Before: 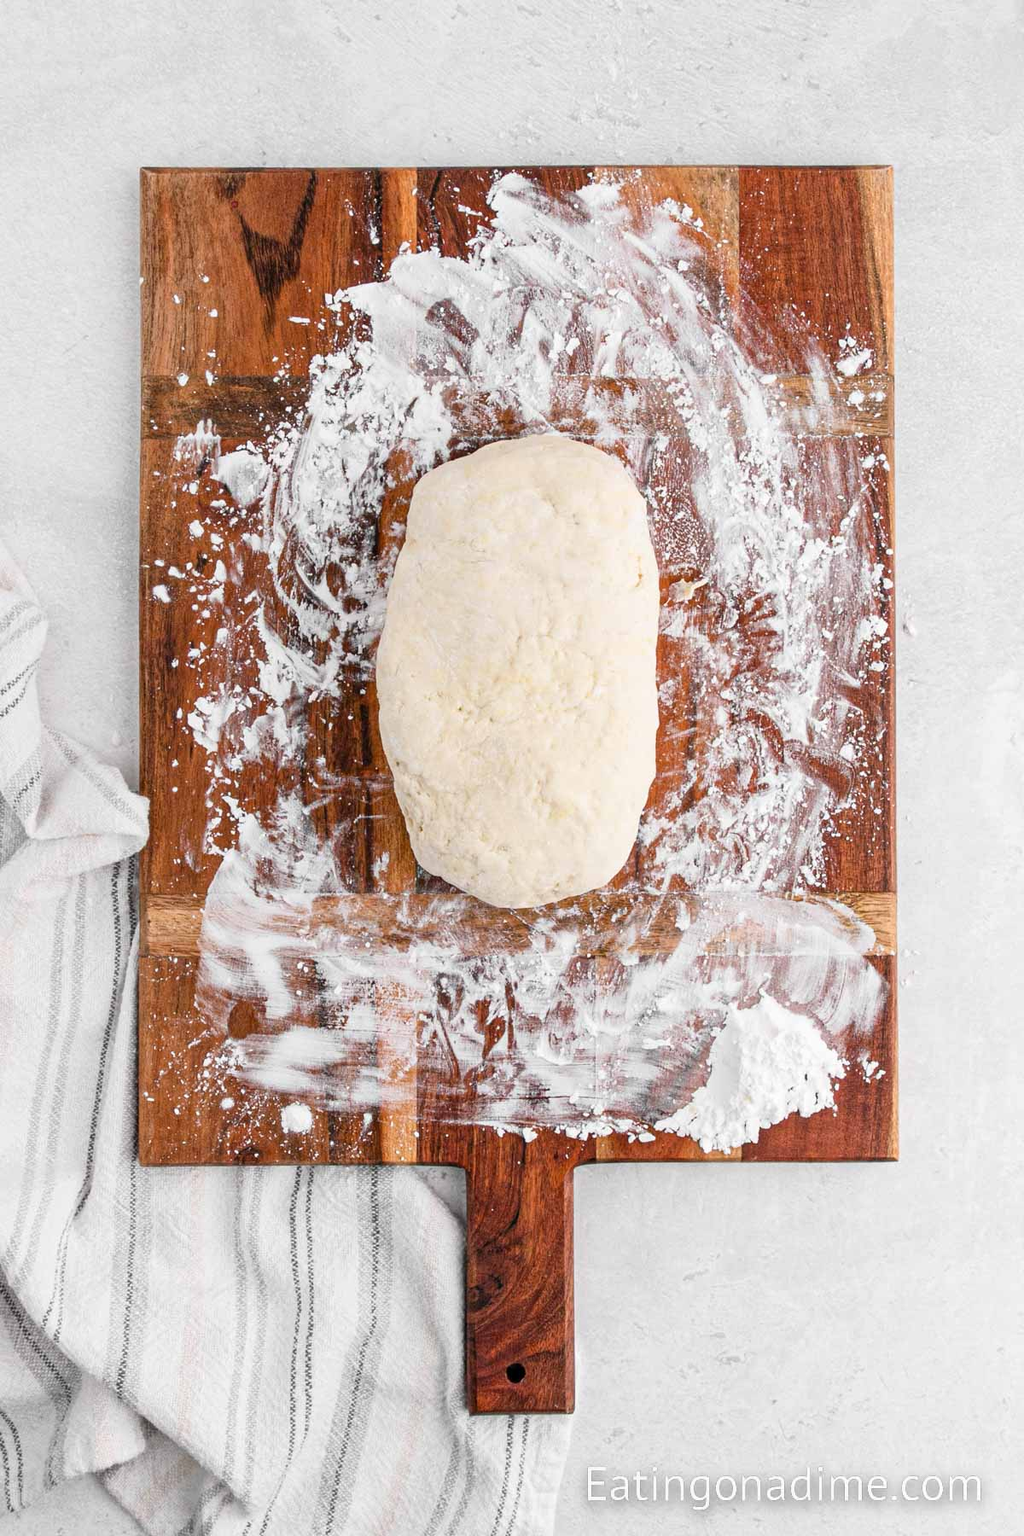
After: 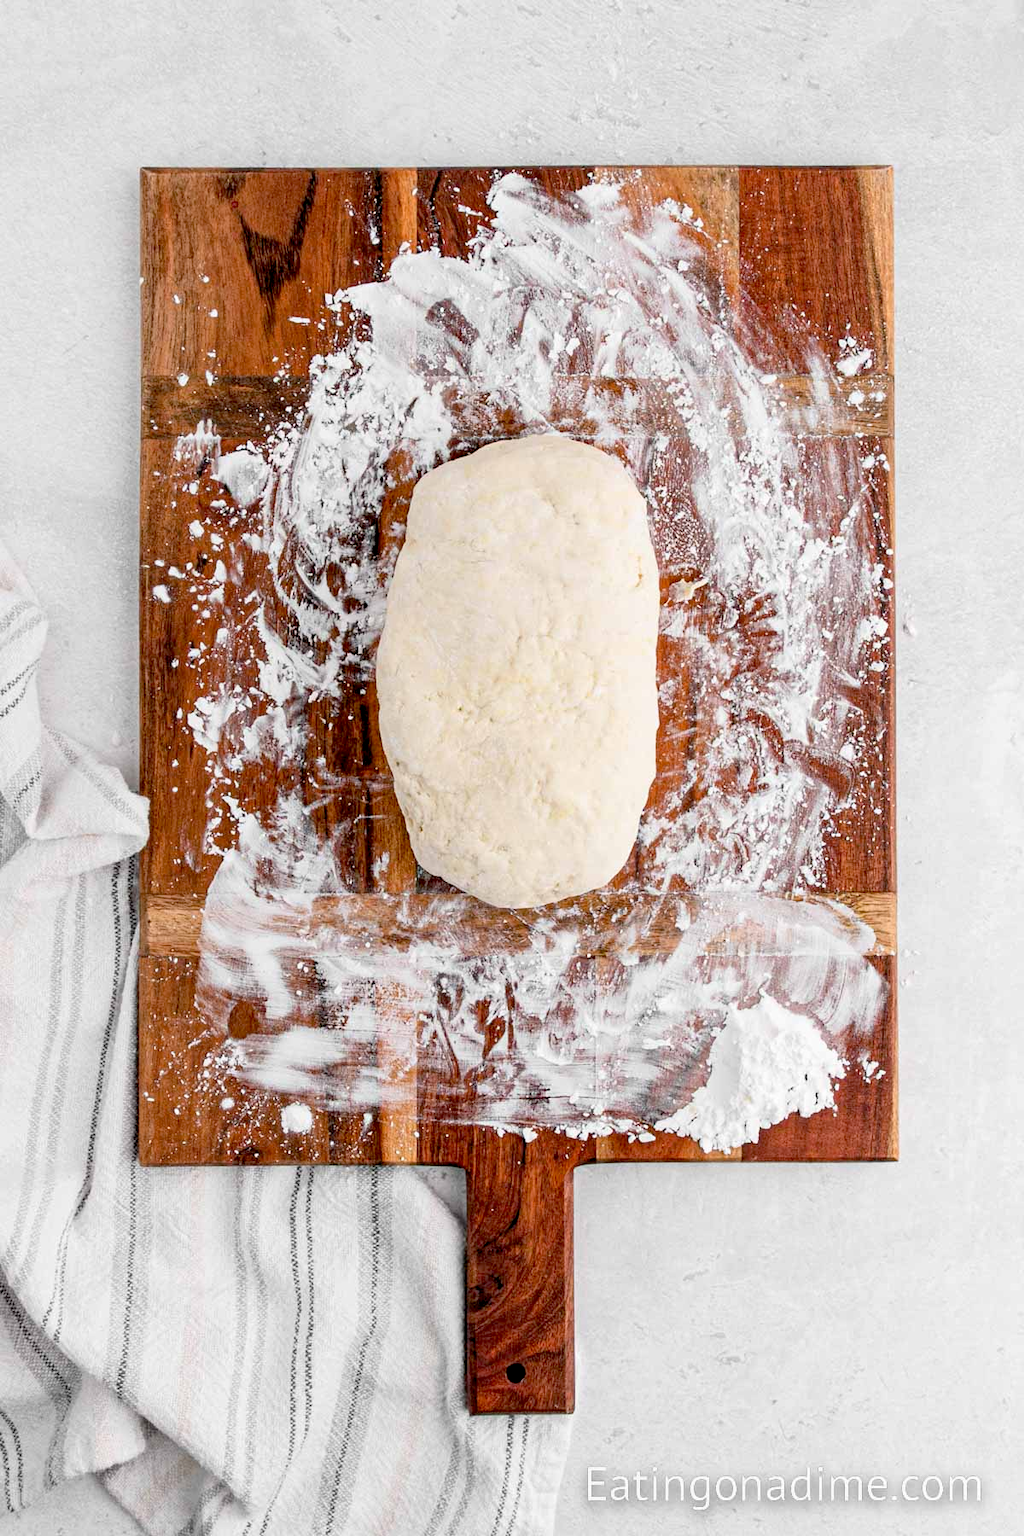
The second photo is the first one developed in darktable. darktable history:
exposure: black level correction 0.017, exposure -0.007 EV, compensate exposure bias true, compensate highlight preservation false
